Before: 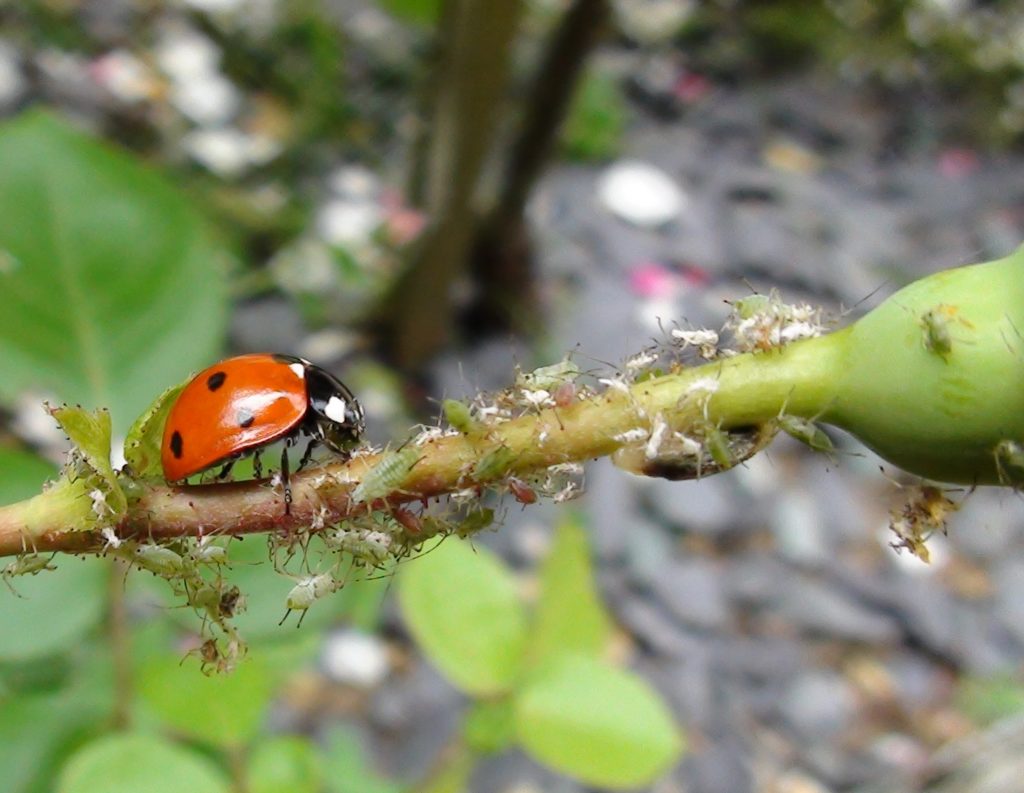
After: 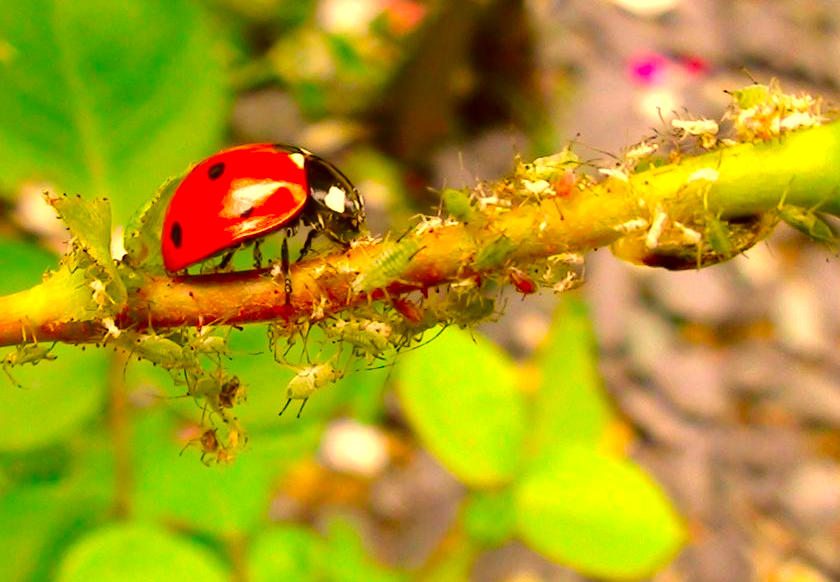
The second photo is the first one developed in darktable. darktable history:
color correction: highlights a* 10.44, highlights b* 30.04, shadows a* 2.73, shadows b* 17.51, saturation 1.72
crop: top 26.531%, right 17.959%
exposure: black level correction 0, exposure 0.5 EV, compensate exposure bias true, compensate highlight preservation false
haze removal: compatibility mode true, adaptive false
